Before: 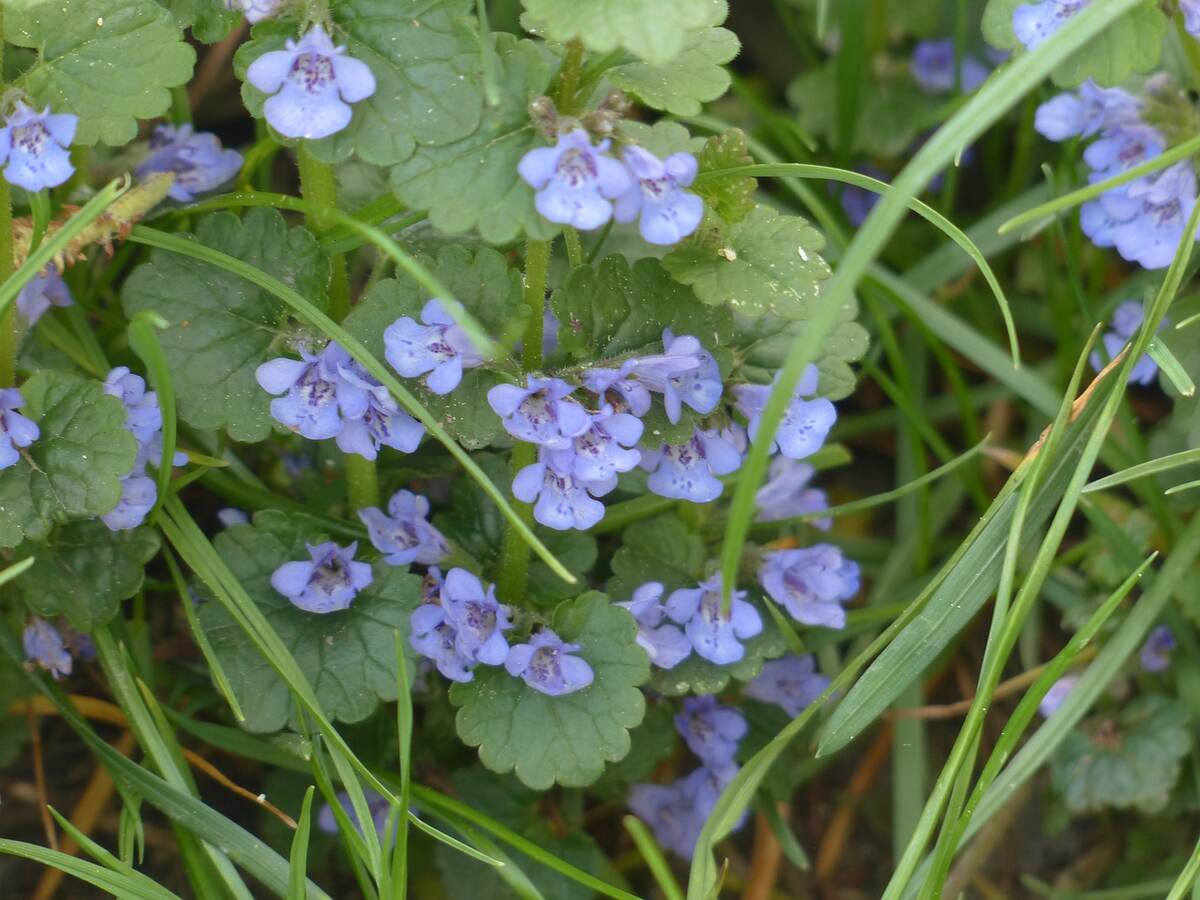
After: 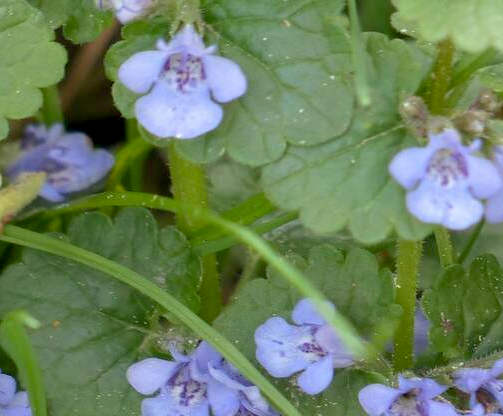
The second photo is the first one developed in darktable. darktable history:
exposure: black level correction 0.01, exposure 0.011 EV, compensate highlight preservation false
crop and rotate: left 10.817%, top 0.062%, right 47.194%, bottom 53.626%
bloom: size 3%, threshold 100%, strength 0%
color balance rgb: saturation formula JzAzBz (2021)
